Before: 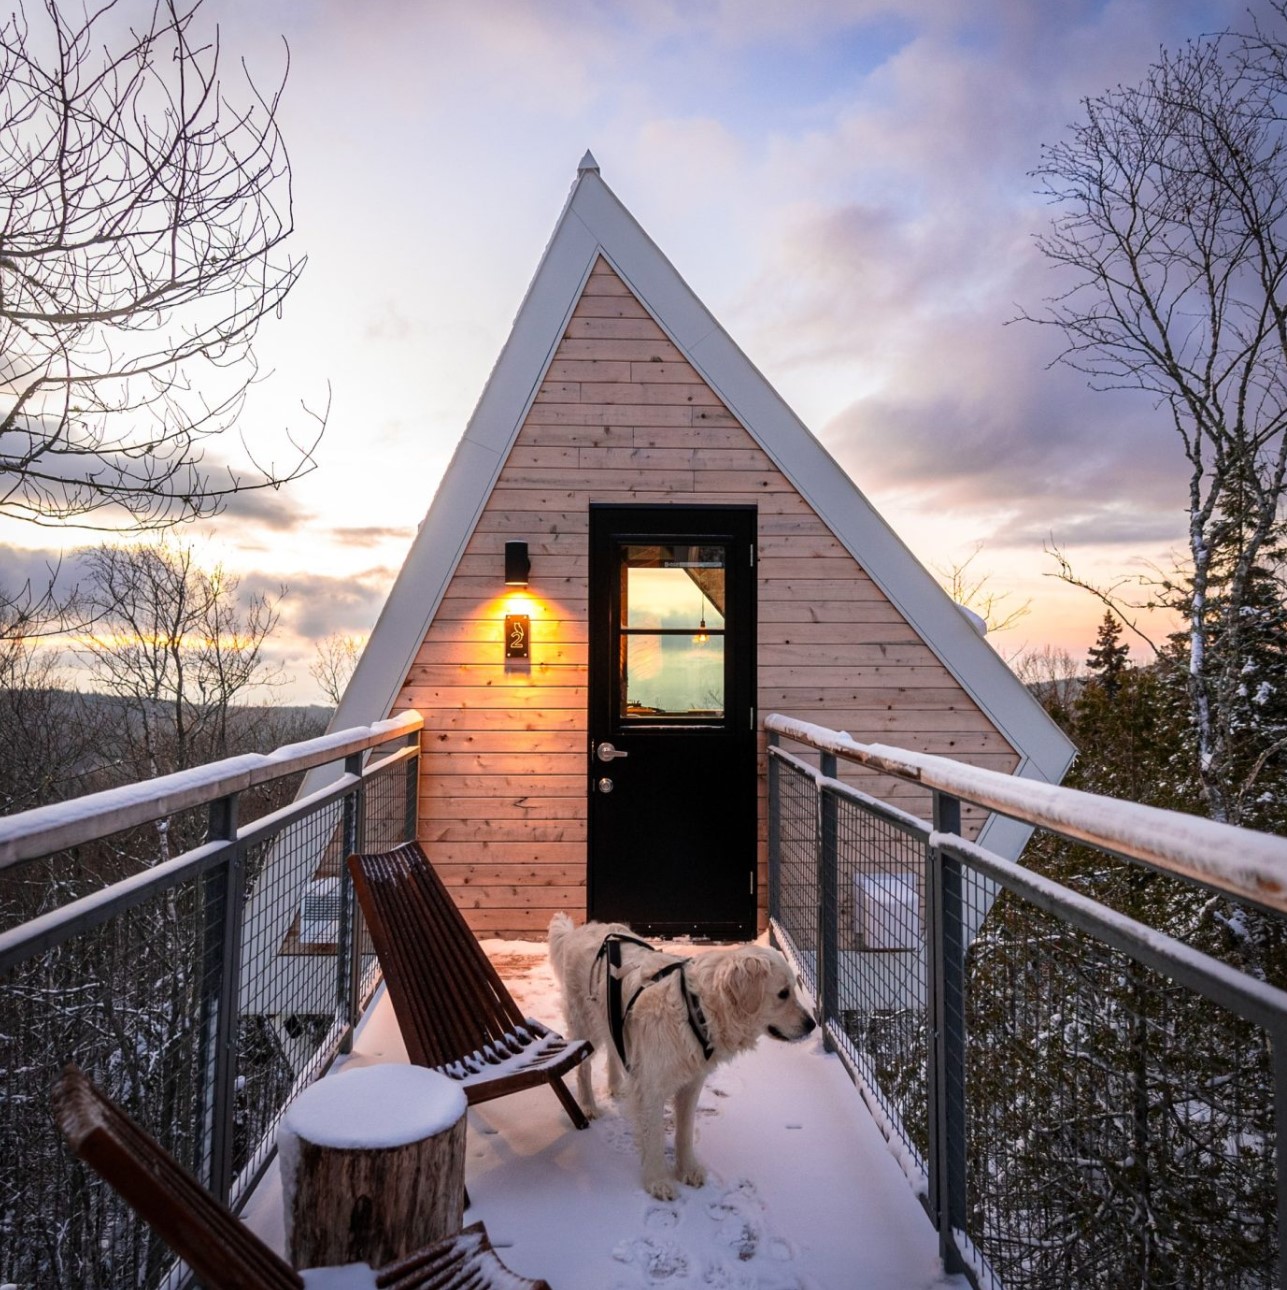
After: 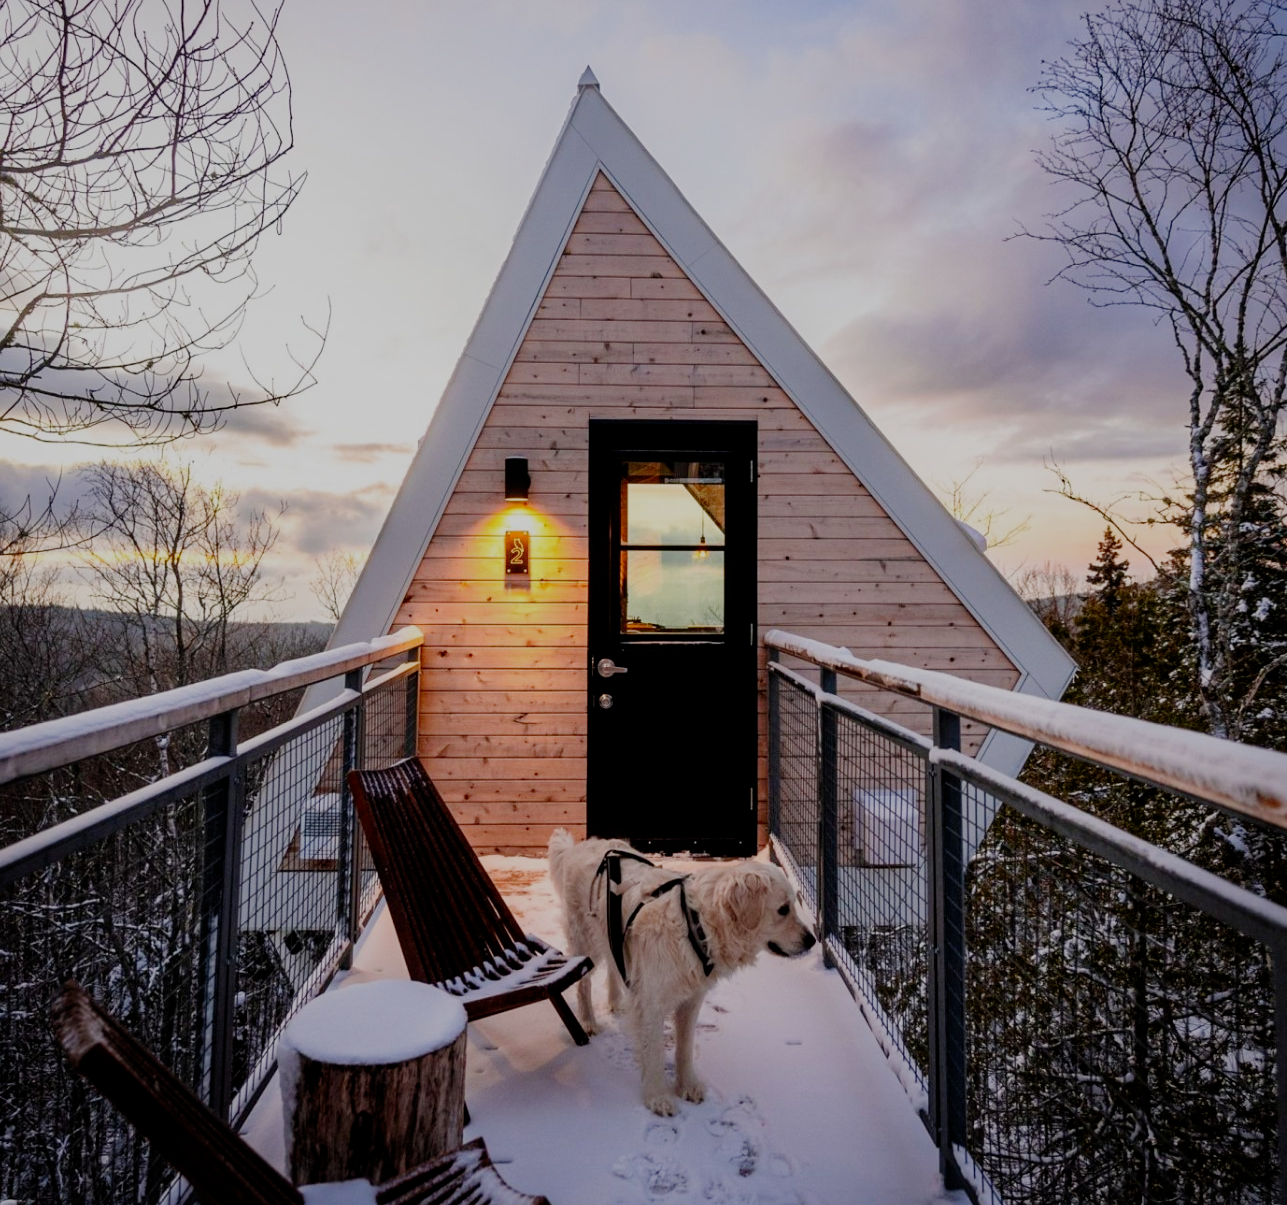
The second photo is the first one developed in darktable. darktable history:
crop and rotate: top 6.581%
filmic rgb: middle gray luminance 29.82%, black relative exposure -8.94 EV, white relative exposure 7 EV, target black luminance 0%, hardness 2.95, latitude 1.8%, contrast 0.961, highlights saturation mix 5.53%, shadows ↔ highlights balance 12.3%, add noise in highlights 0.002, preserve chrominance no, color science v3 (2019), use custom middle-gray values true, contrast in highlights soft
exposure: black level correction 0, exposure 0.499 EV, compensate exposure bias true, compensate highlight preservation false
contrast brightness saturation: contrast 0.04, saturation 0.069
